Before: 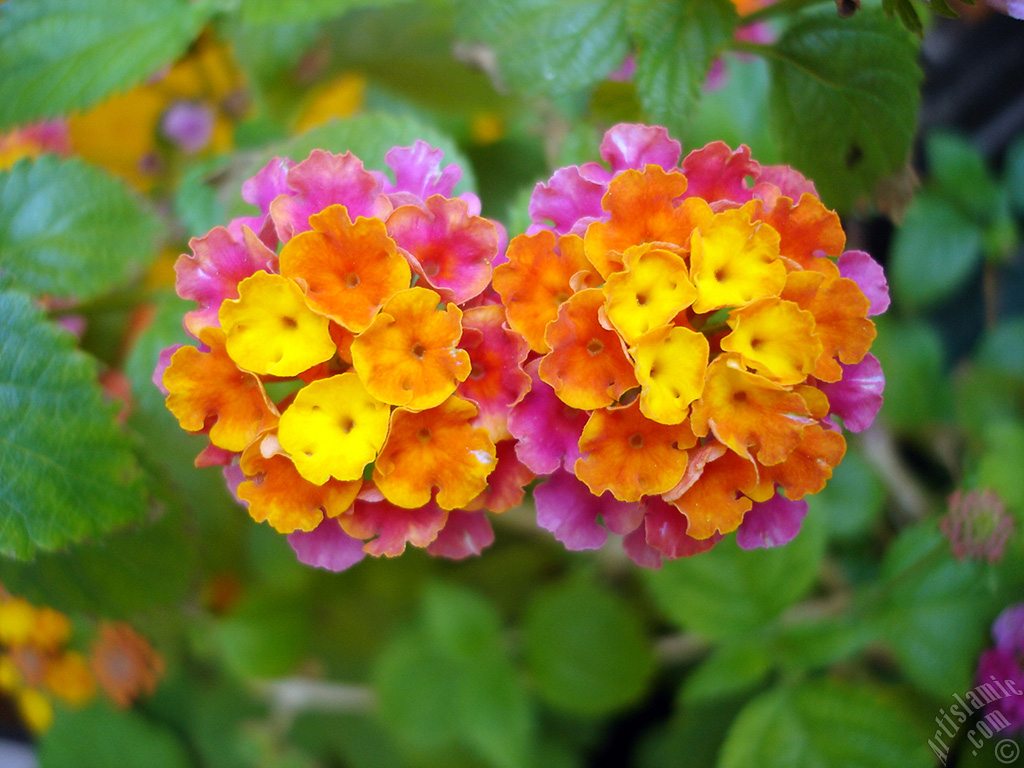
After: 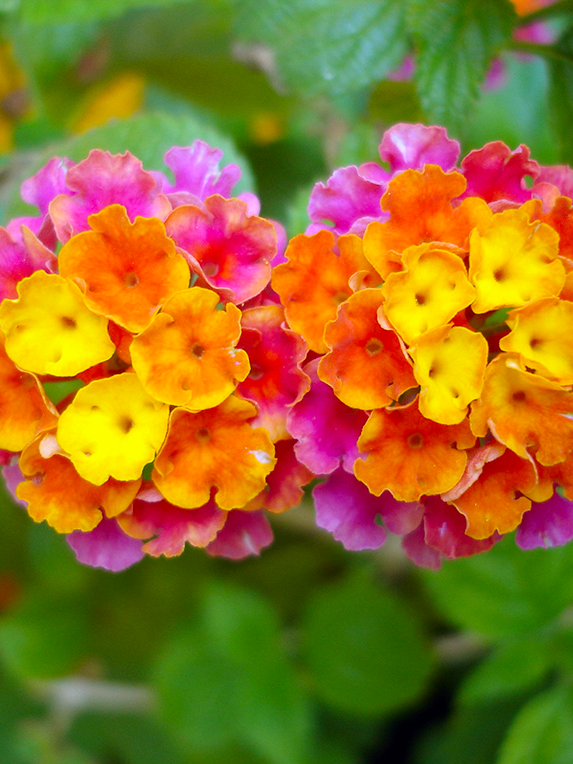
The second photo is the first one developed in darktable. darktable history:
crop: left 21.674%, right 22.086%
contrast brightness saturation: contrast 0.04, saturation 0.16
